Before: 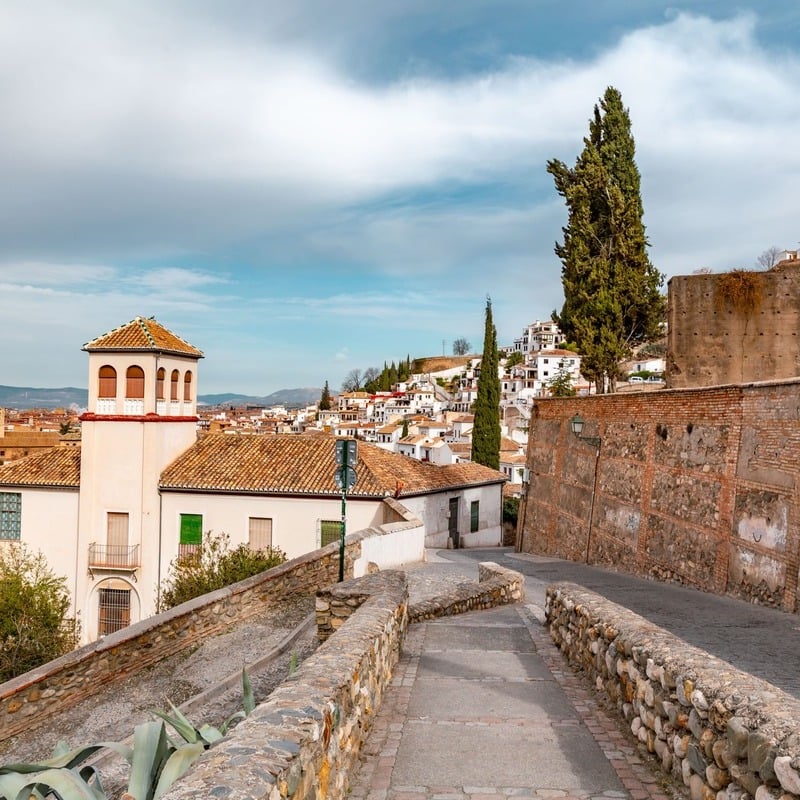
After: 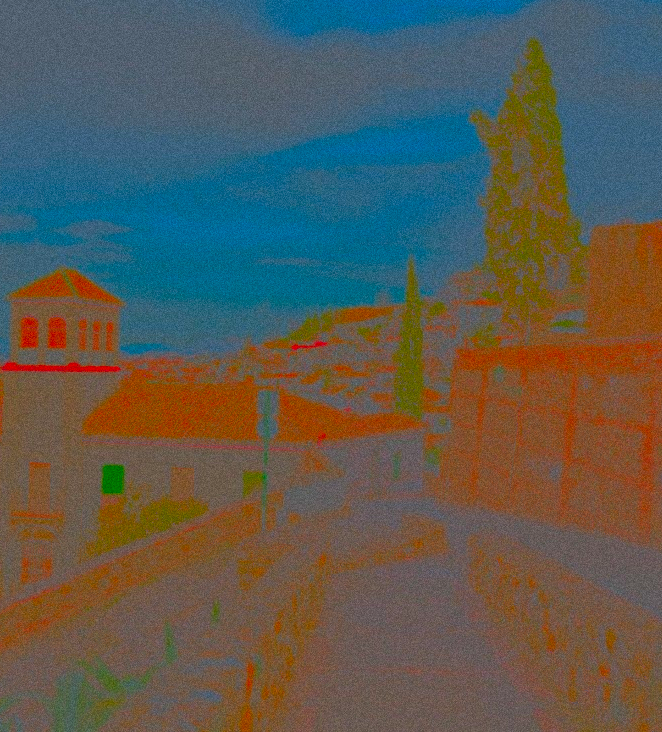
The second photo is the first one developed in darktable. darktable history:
crop: left 9.807%, top 6.259%, right 7.334%, bottom 2.177%
contrast brightness saturation: contrast -0.99, brightness -0.17, saturation 0.75
grain: coarseness 9.61 ISO, strength 35.62%
white balance: red 0.982, blue 1.018
